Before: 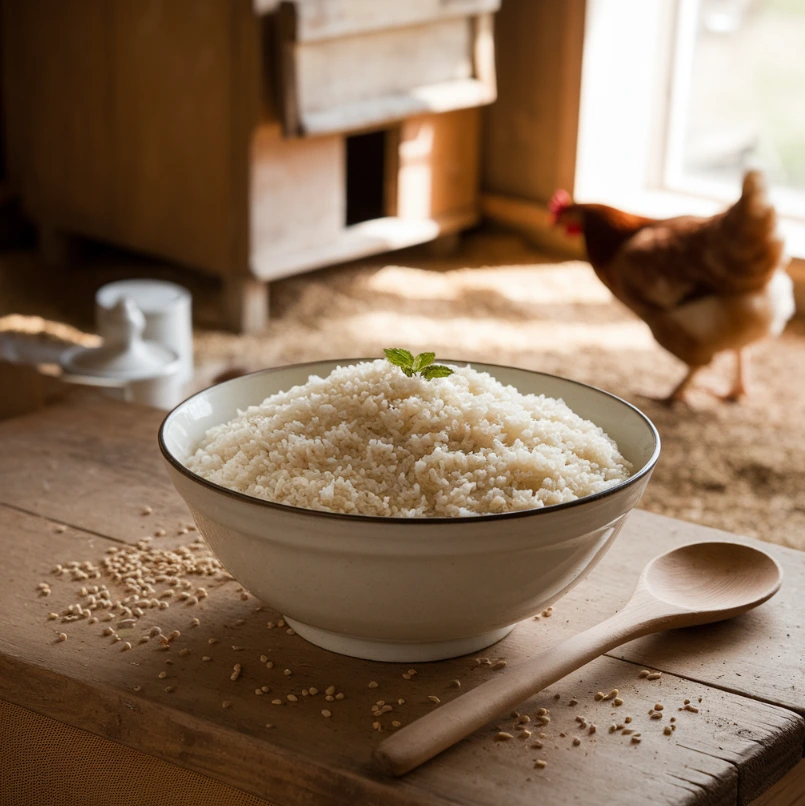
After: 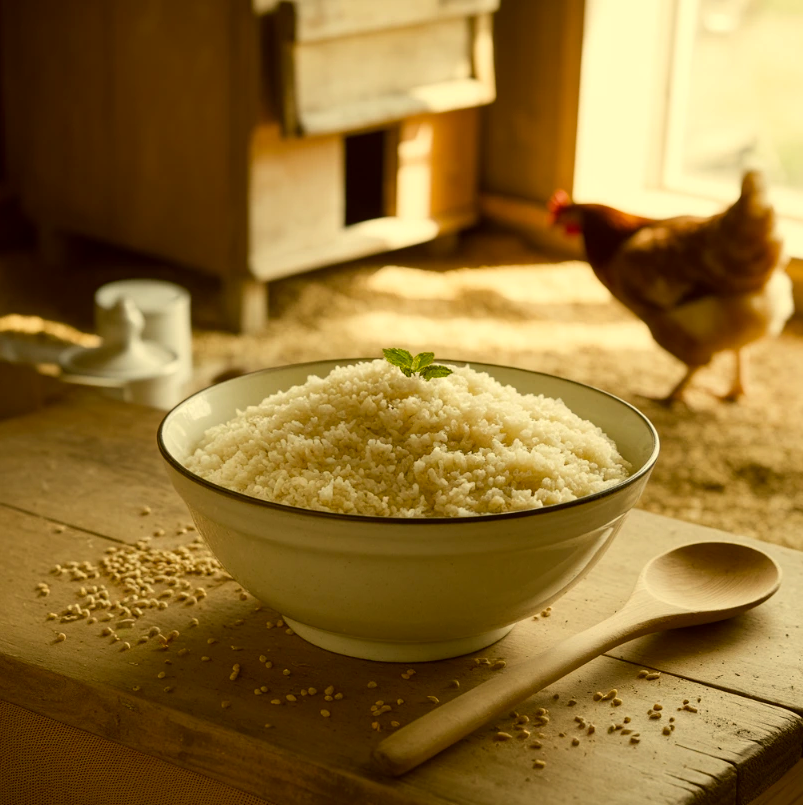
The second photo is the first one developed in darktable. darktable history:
crop and rotate: left 0.126%
color correction: highlights a* 0.162, highlights b* 29.53, shadows a* -0.162, shadows b* 21.09
